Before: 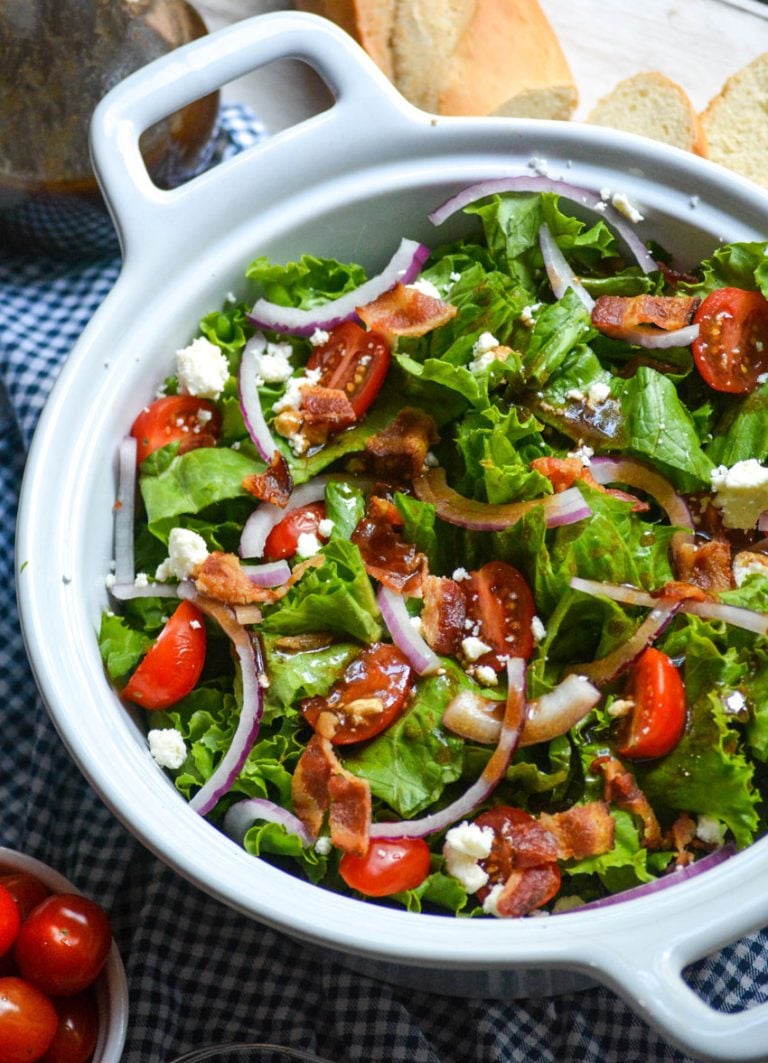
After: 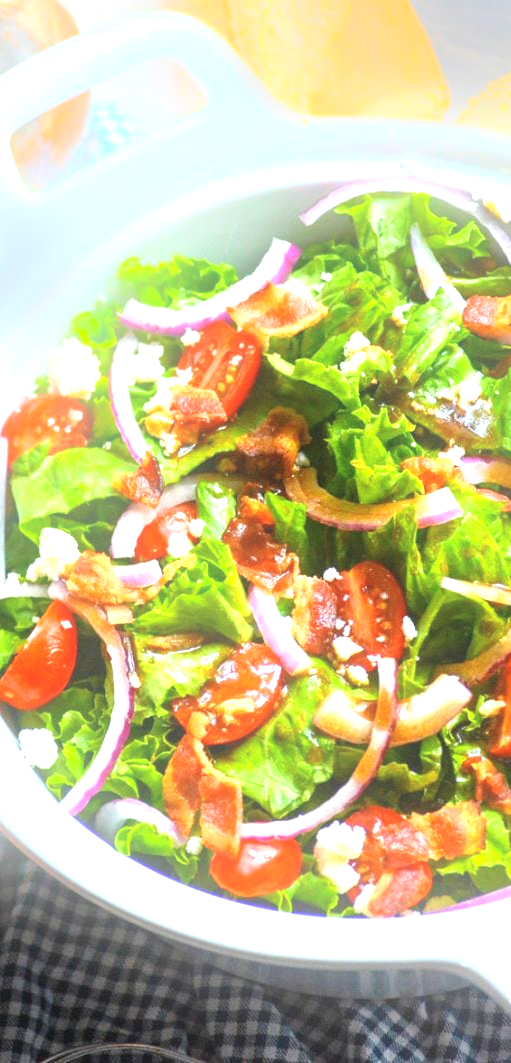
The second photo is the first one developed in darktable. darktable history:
exposure: black level correction 0, exposure 1.45 EV, compensate exposure bias true, compensate highlight preservation false
crop: left 16.899%, right 16.556%
bloom: size 13.65%, threshold 98.39%, strength 4.82%
